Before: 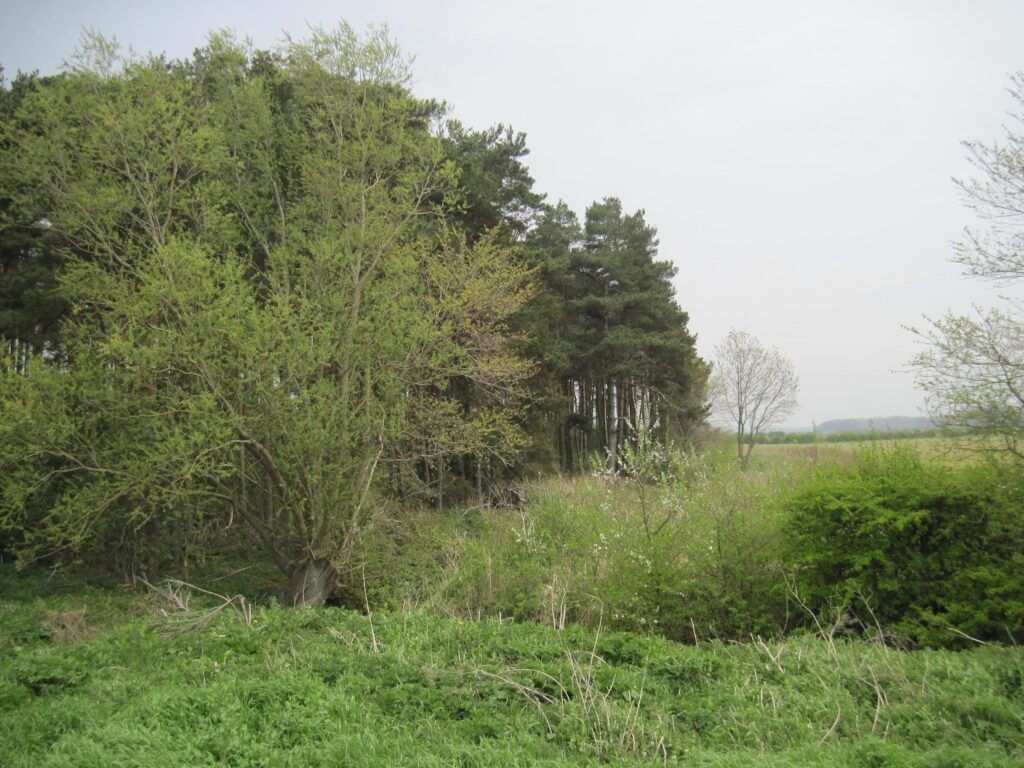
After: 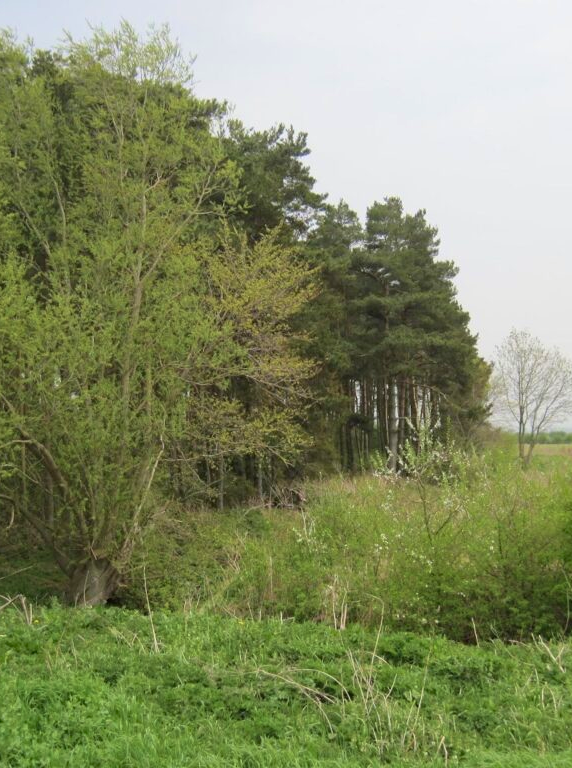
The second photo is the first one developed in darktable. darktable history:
crop: left 21.388%, right 22.672%
velvia: on, module defaults
haze removal: compatibility mode true, adaptive false
